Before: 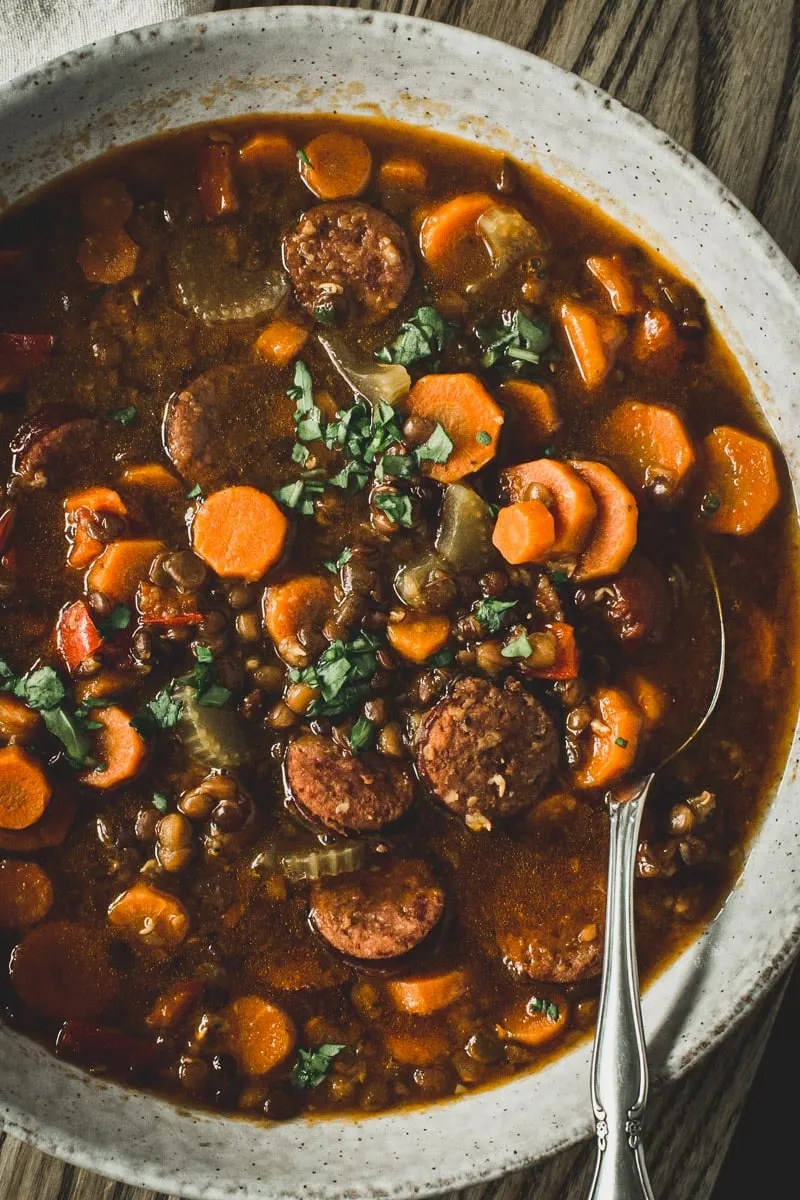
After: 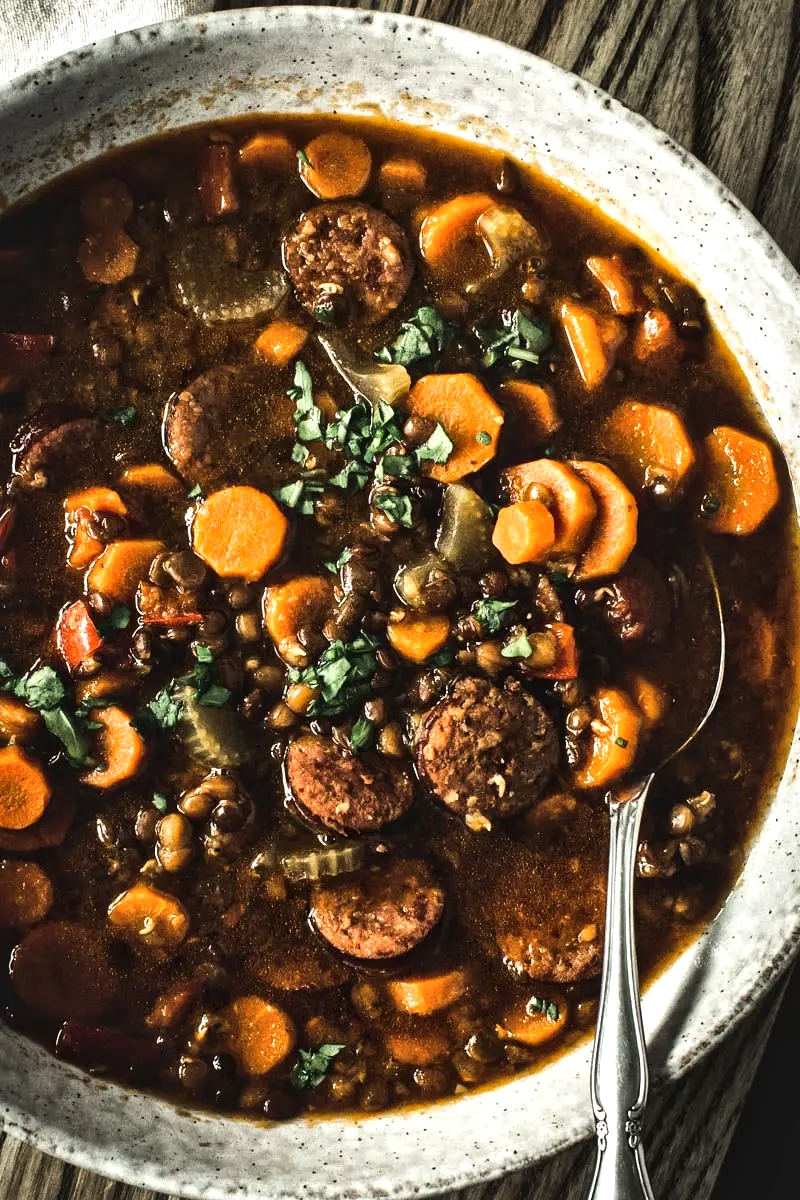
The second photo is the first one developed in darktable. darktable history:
tone equalizer: -8 EV -0.746 EV, -7 EV -0.723 EV, -6 EV -0.631 EV, -5 EV -0.407 EV, -3 EV 0.391 EV, -2 EV 0.6 EV, -1 EV 0.679 EV, +0 EV 0.737 EV, edges refinement/feathering 500, mask exposure compensation -1.57 EV, preserve details no
local contrast: mode bilateral grid, contrast 20, coarseness 21, detail 150%, midtone range 0.2
